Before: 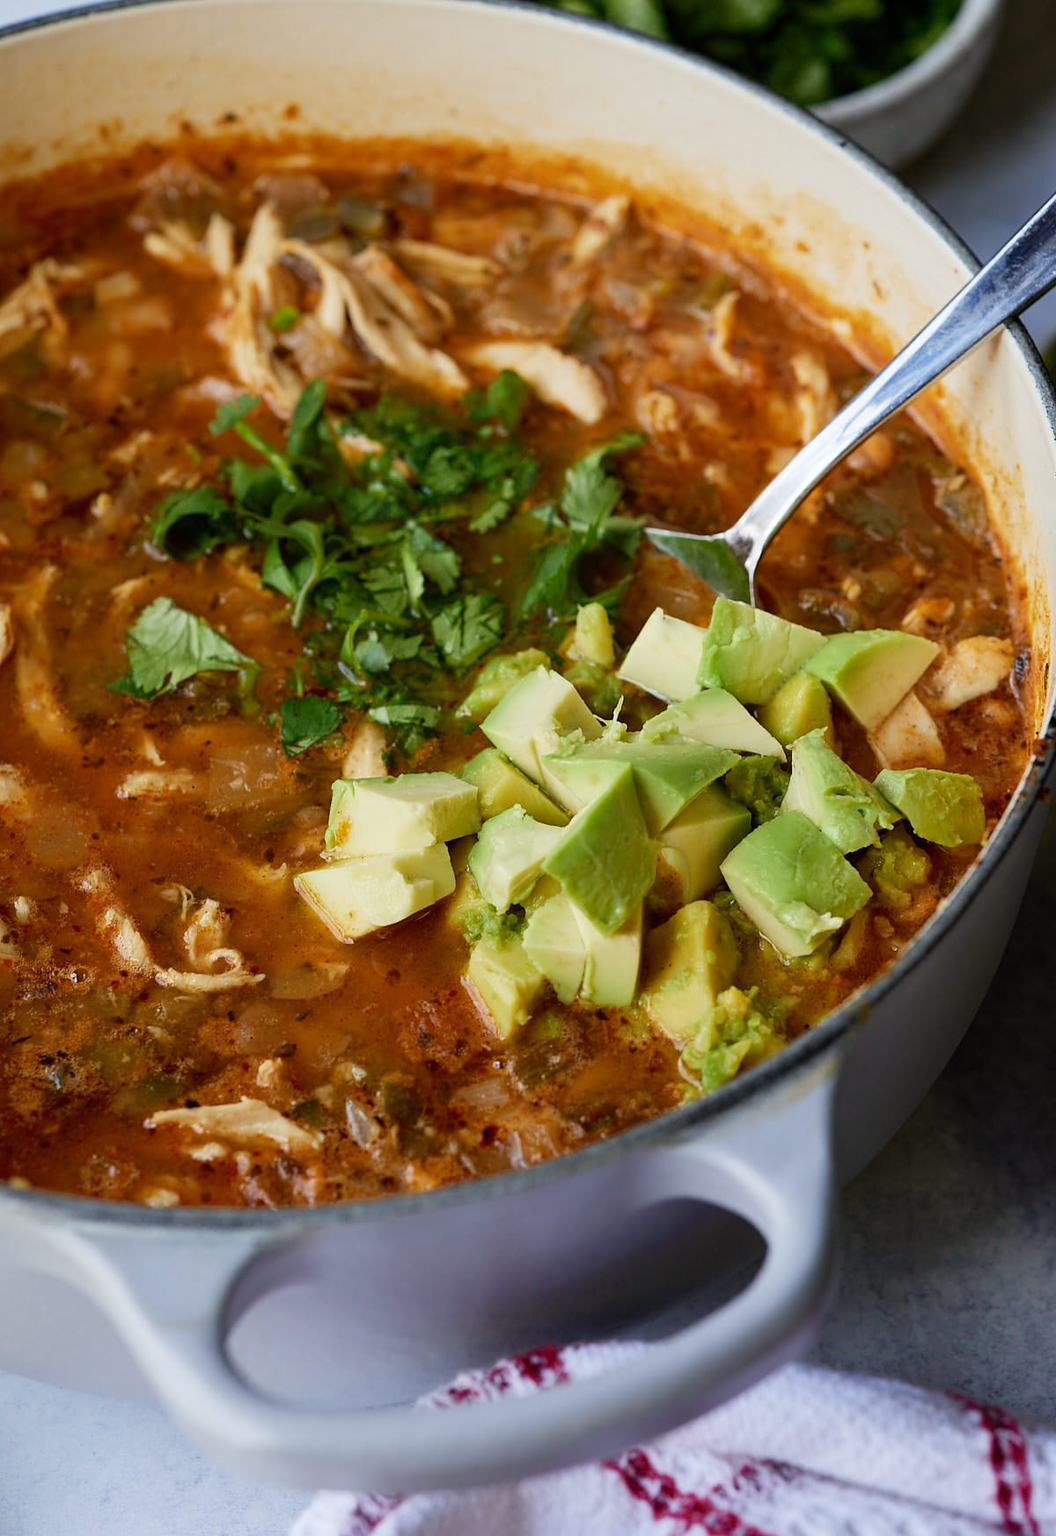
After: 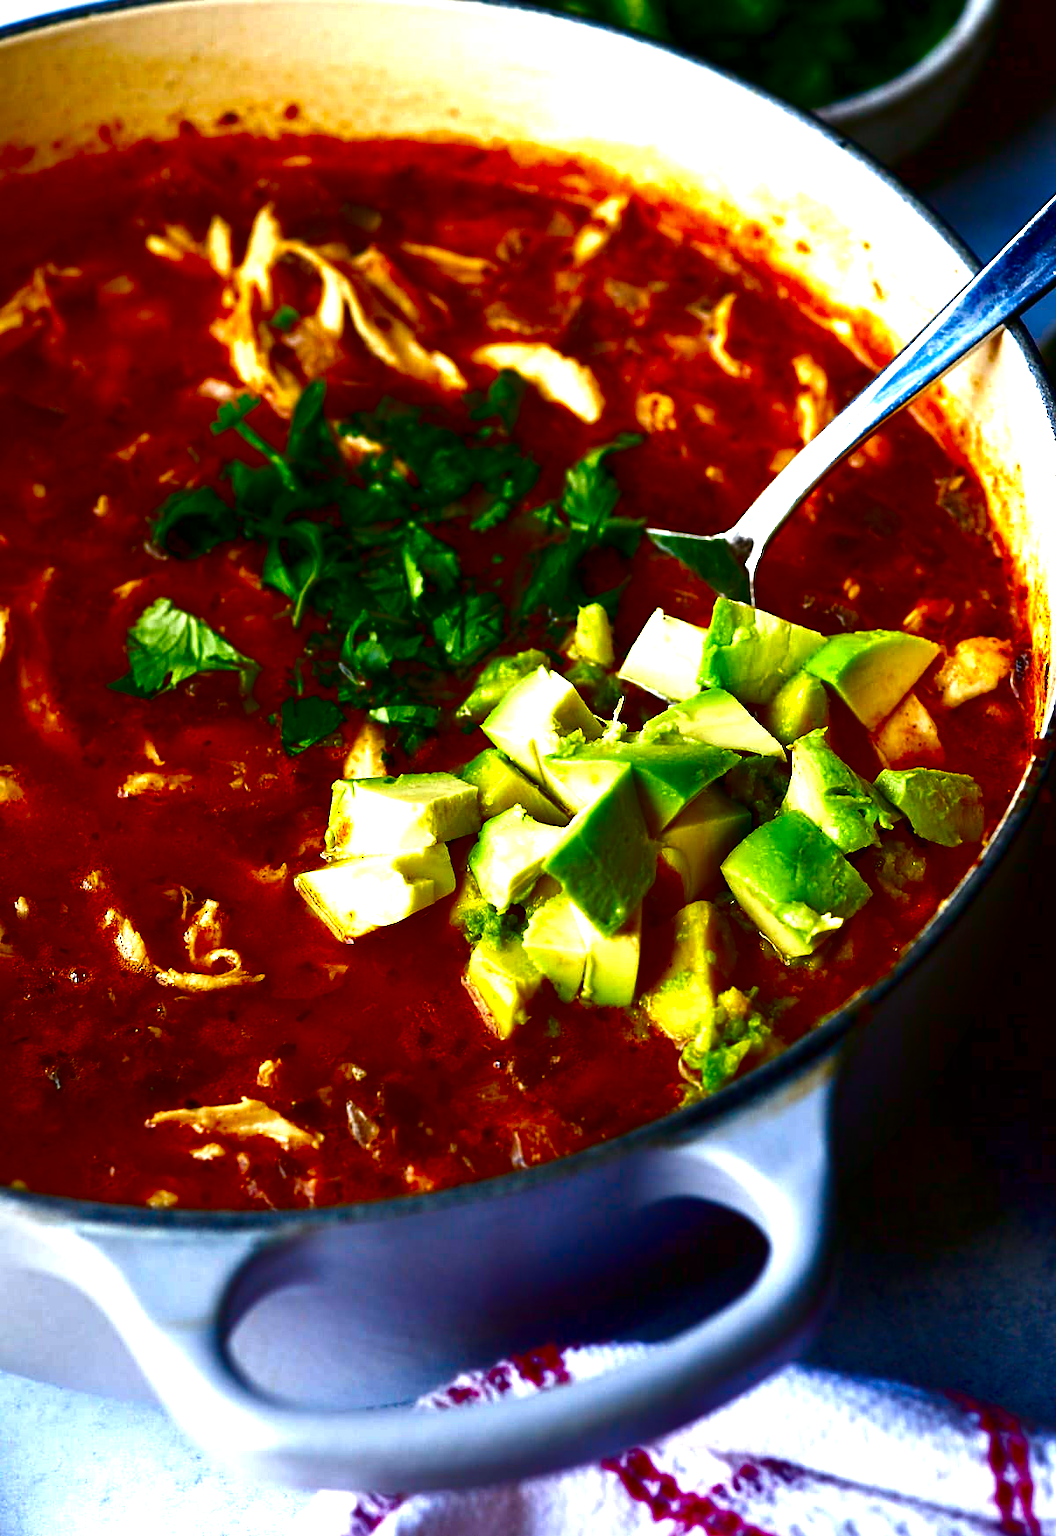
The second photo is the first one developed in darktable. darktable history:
exposure: black level correction 0, exposure 0.953 EV, compensate highlight preservation false
contrast brightness saturation: brightness -0.99, saturation 0.995
